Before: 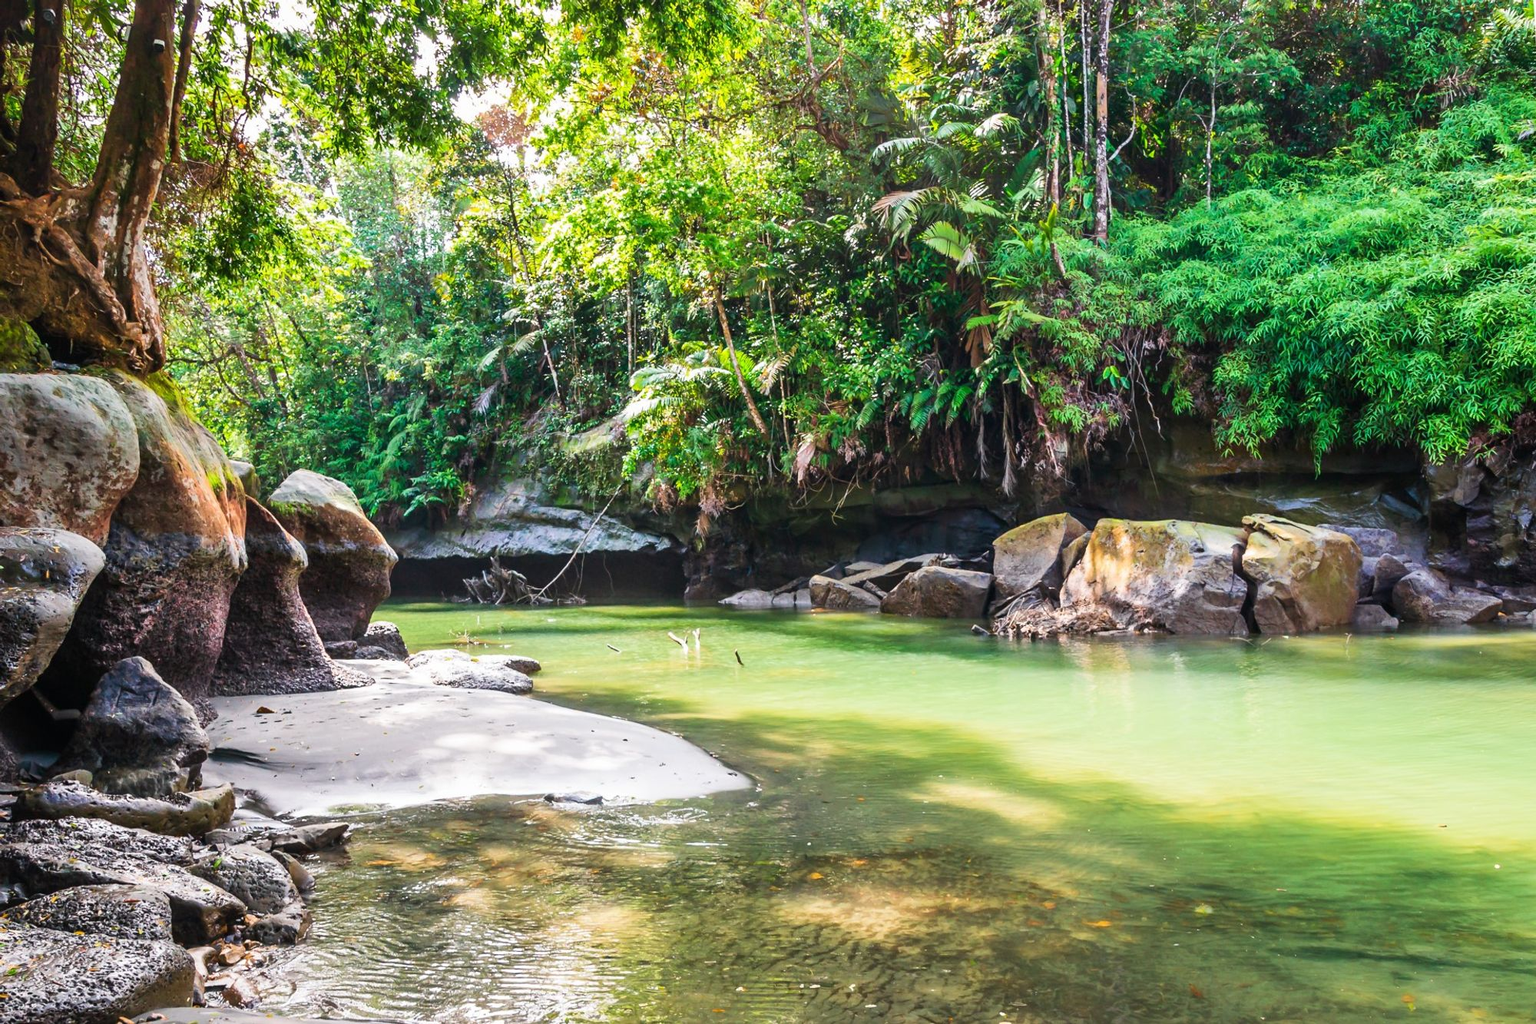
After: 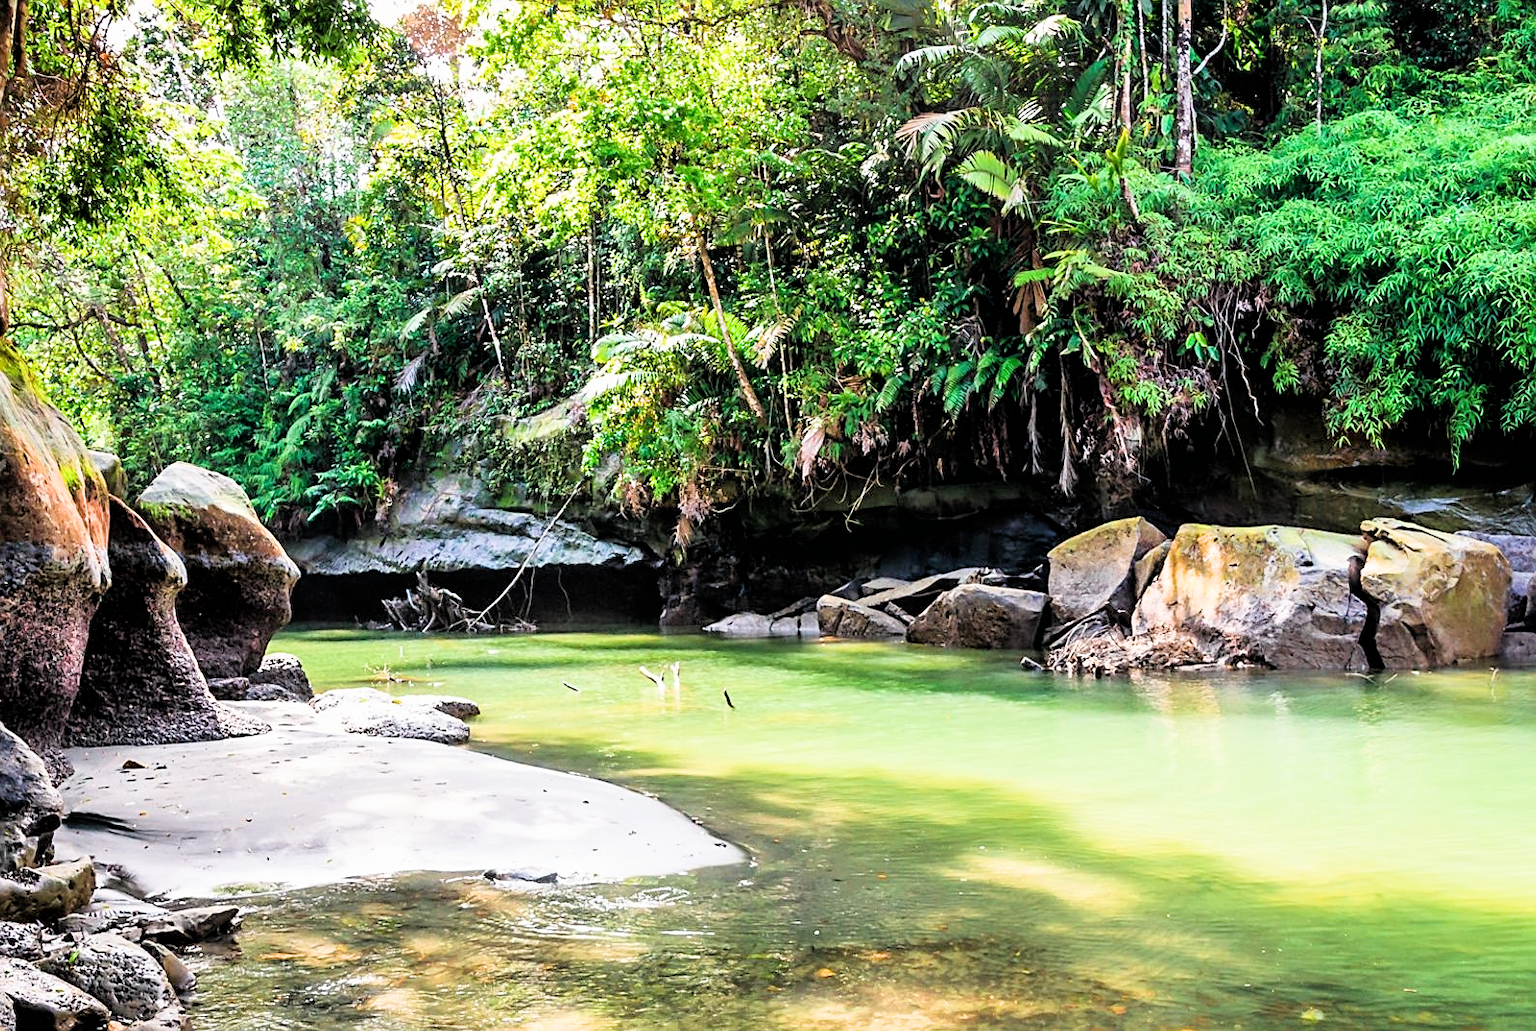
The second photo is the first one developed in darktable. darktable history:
sharpen: on, module defaults
crop and rotate: left 10.391%, top 9.96%, right 9.984%, bottom 9.784%
exposure: black level correction 0, exposure 0.498 EV, compensate highlight preservation false
filmic rgb: black relative exposure -3.89 EV, white relative exposure 3.13 EV, threshold 3.03 EV, hardness 2.87, iterations of high-quality reconstruction 10, enable highlight reconstruction true
